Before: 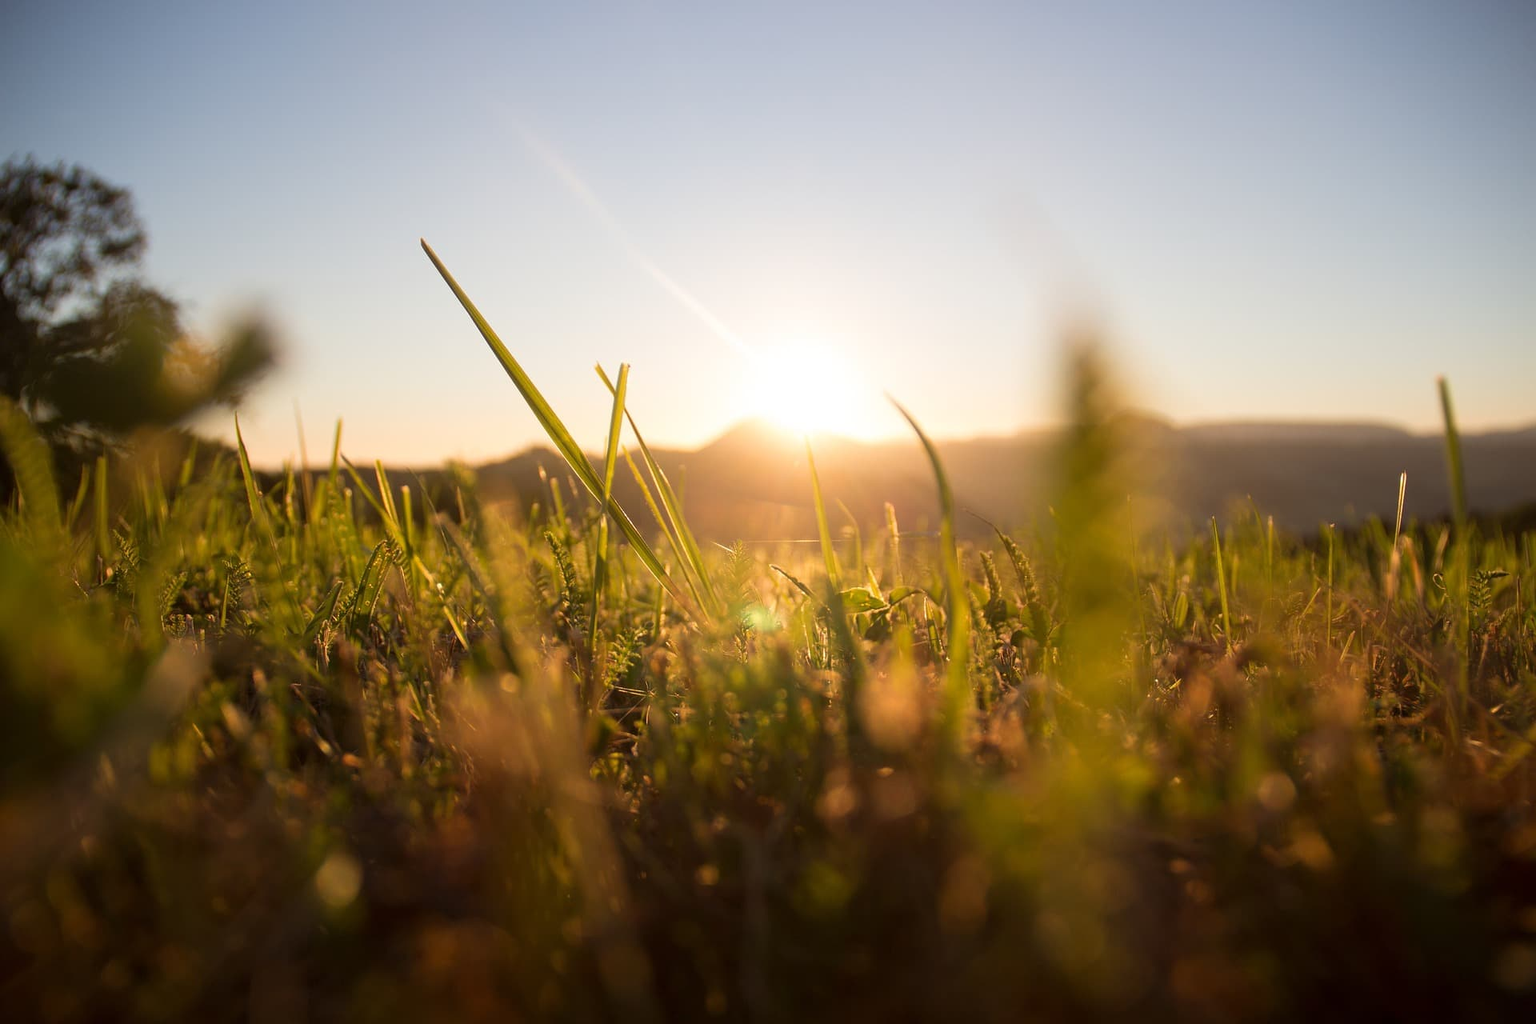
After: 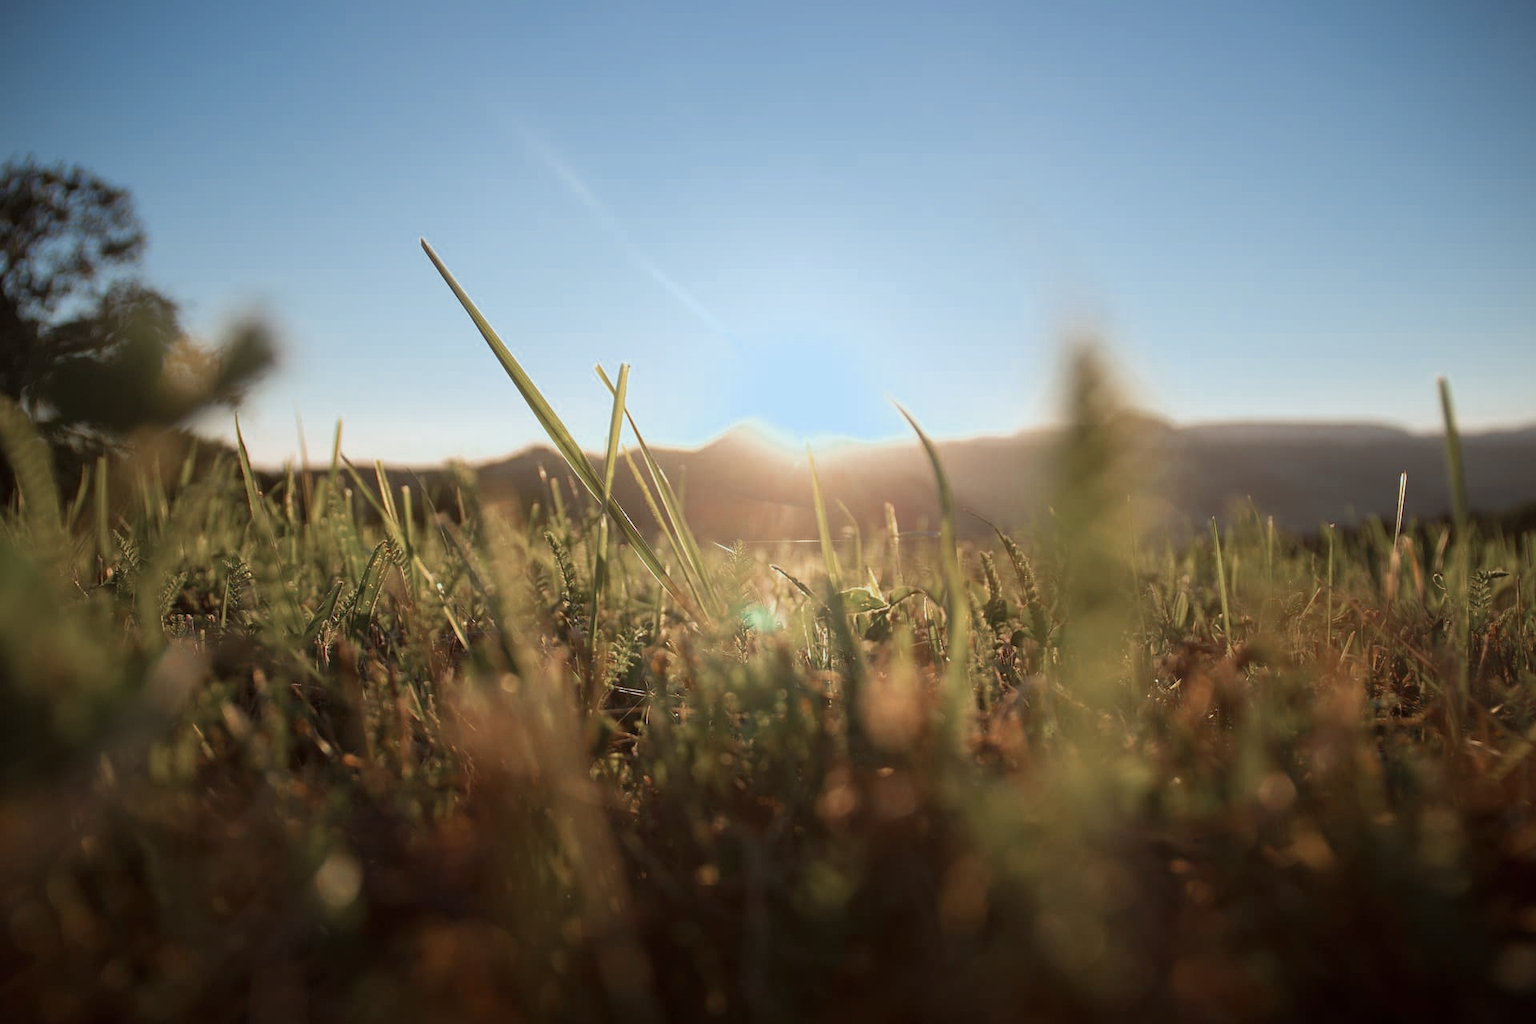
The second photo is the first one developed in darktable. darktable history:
color correction: highlights a* -9.73, highlights b* -21.22
color zones: curves: ch0 [(0, 0.5) (0.125, 0.4) (0.25, 0.5) (0.375, 0.4) (0.5, 0.4) (0.625, 0.35) (0.75, 0.35) (0.875, 0.5)]; ch1 [(0, 0.35) (0.125, 0.45) (0.25, 0.35) (0.375, 0.35) (0.5, 0.35) (0.625, 0.35) (0.75, 0.45) (0.875, 0.35)]; ch2 [(0, 0.6) (0.125, 0.5) (0.25, 0.5) (0.375, 0.6) (0.5, 0.6) (0.625, 0.5) (0.75, 0.5) (0.875, 0.5)]
